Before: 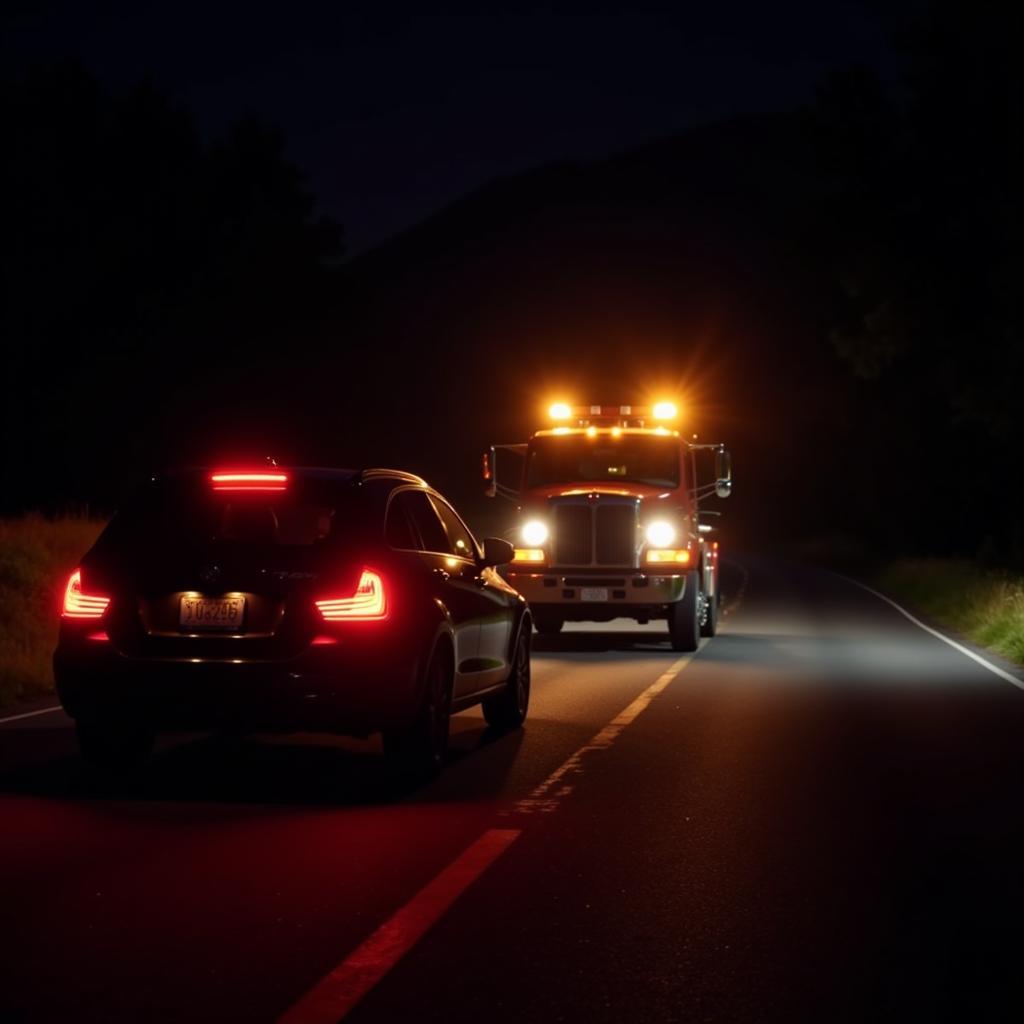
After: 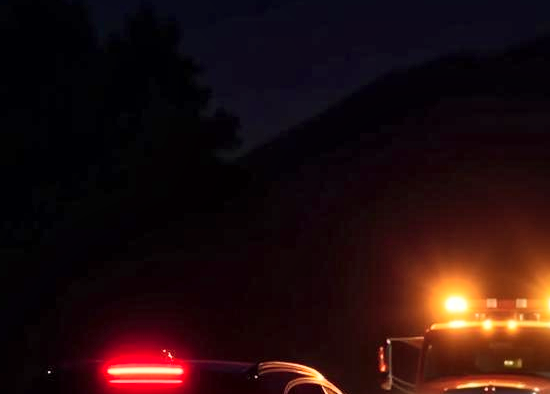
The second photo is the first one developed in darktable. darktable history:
crop: left 10.25%, top 10.495%, right 36.024%, bottom 50.974%
local contrast: mode bilateral grid, contrast 24, coarseness 61, detail 151%, midtone range 0.2
shadows and highlights: radius 101.02, shadows 50.71, highlights -65.03, soften with gaussian
